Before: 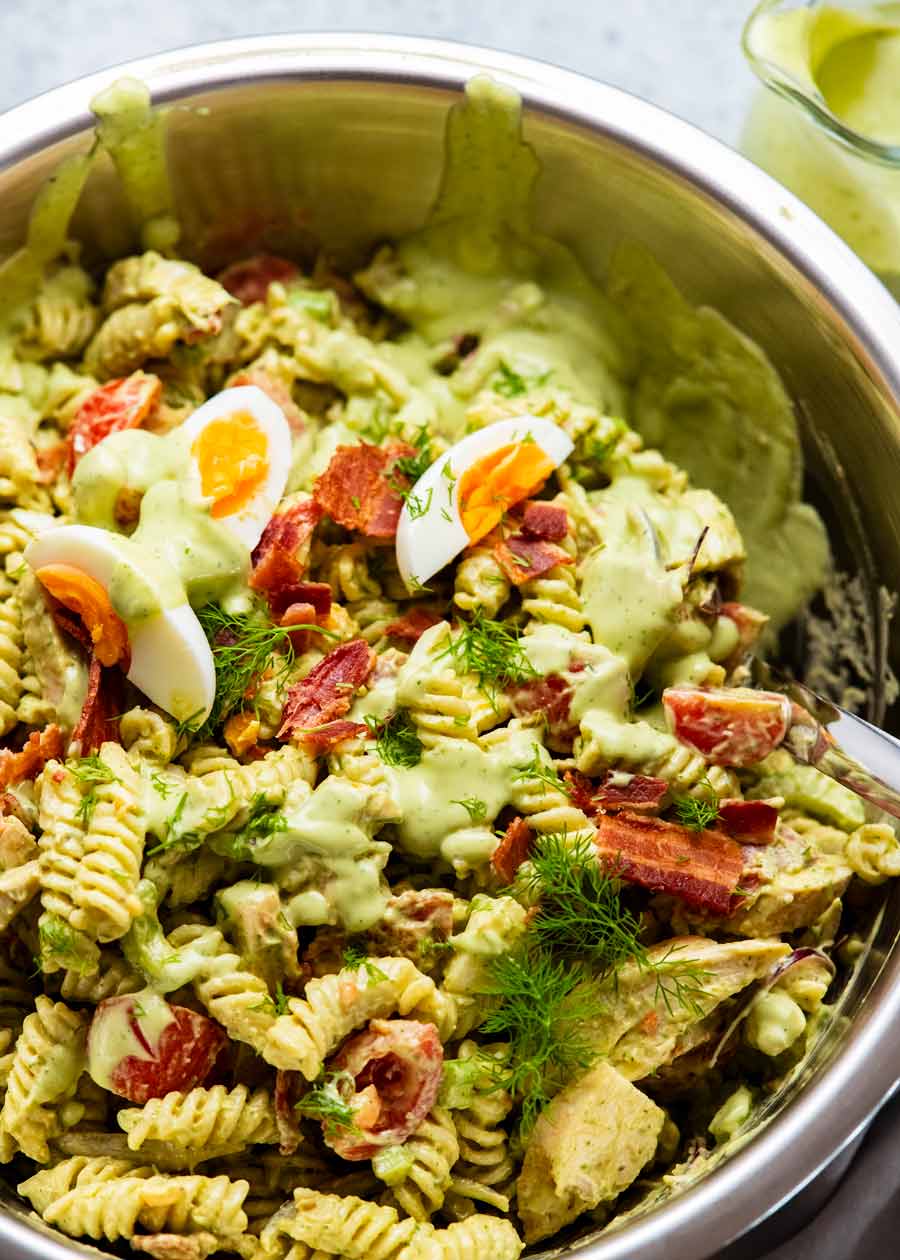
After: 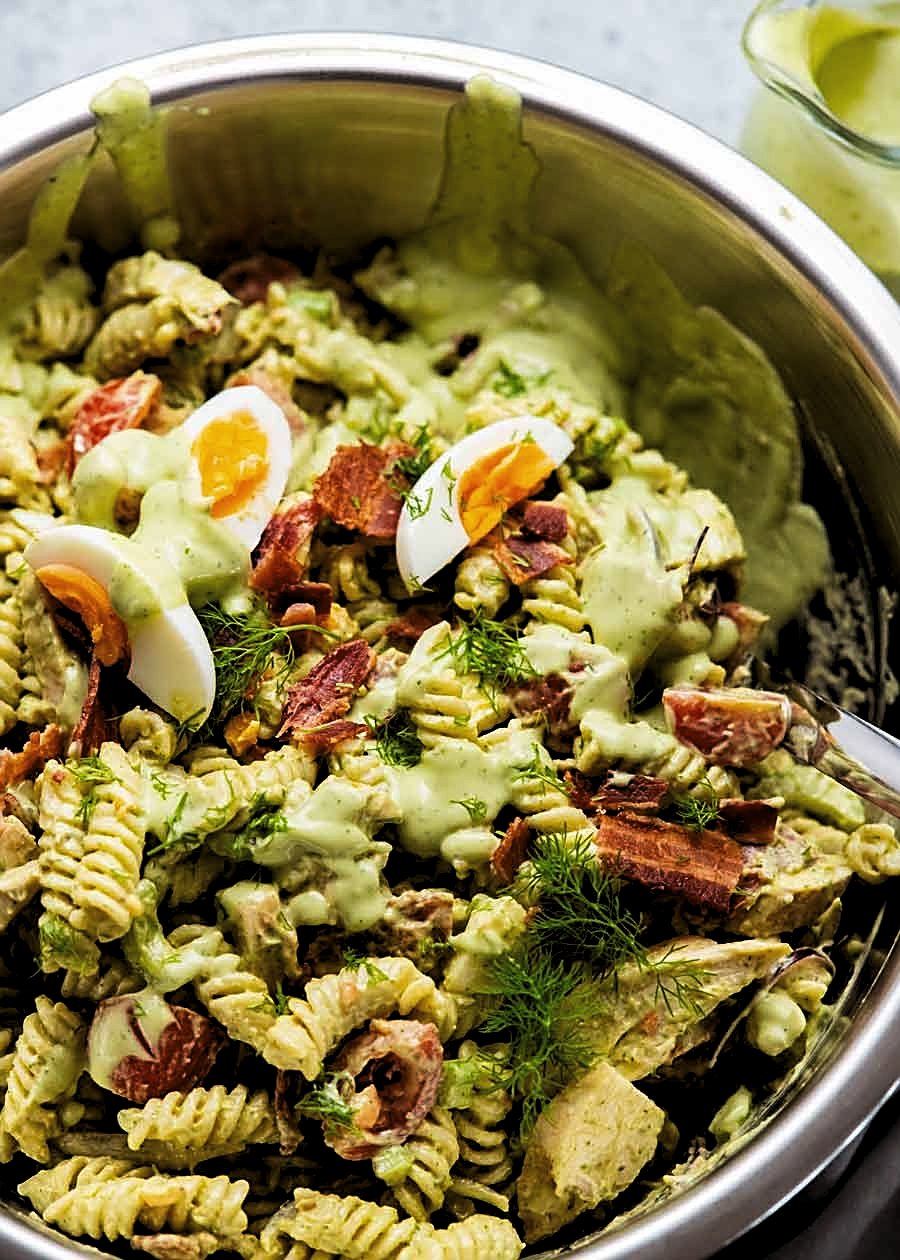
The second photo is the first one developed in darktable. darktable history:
levels: levels [0.116, 0.574, 1]
sharpen: on, module defaults
